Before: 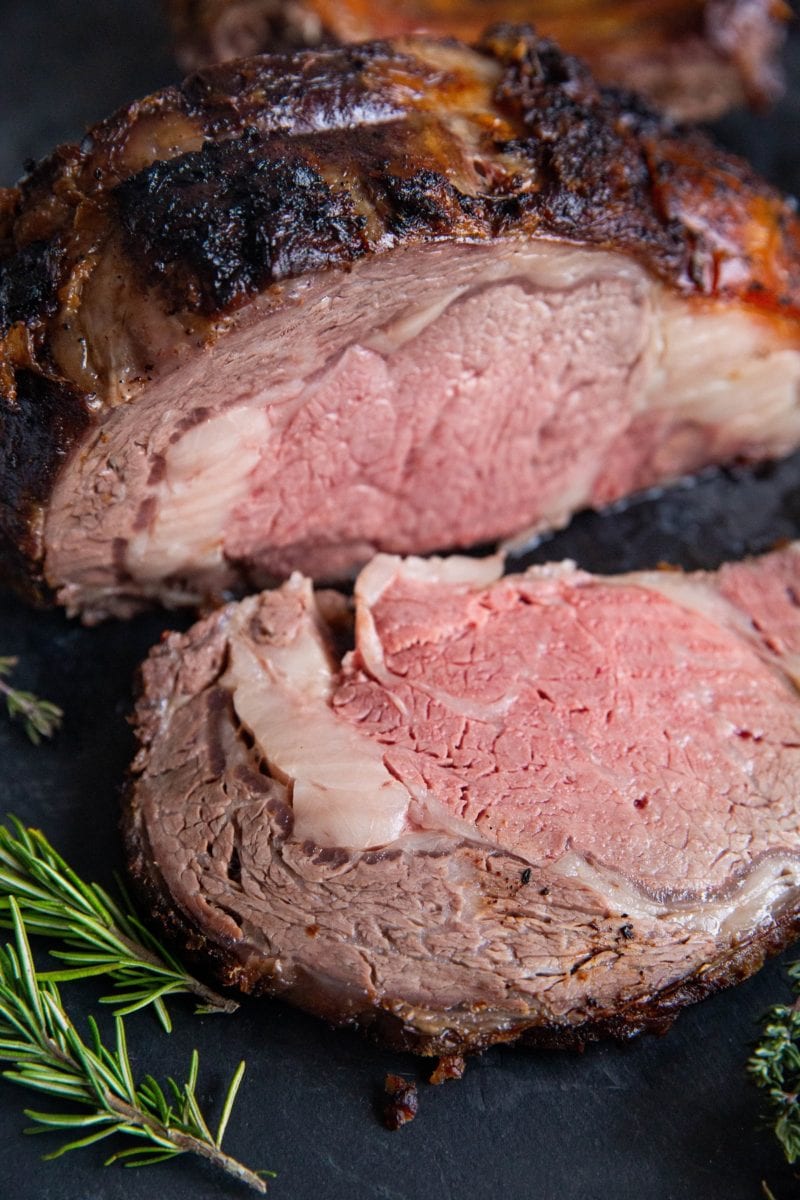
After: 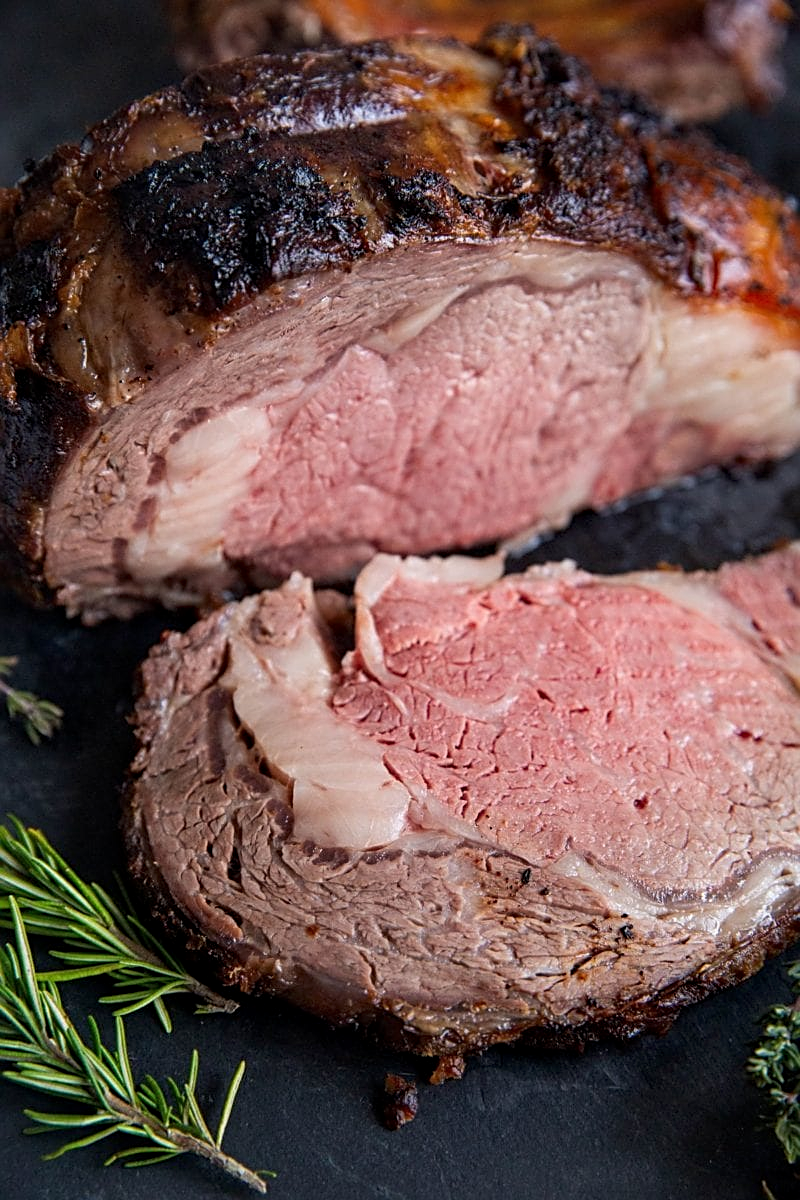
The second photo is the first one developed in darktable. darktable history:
local contrast: highlights 61%, shadows 110%, detail 107%, midtone range 0.525
sharpen: on, module defaults
